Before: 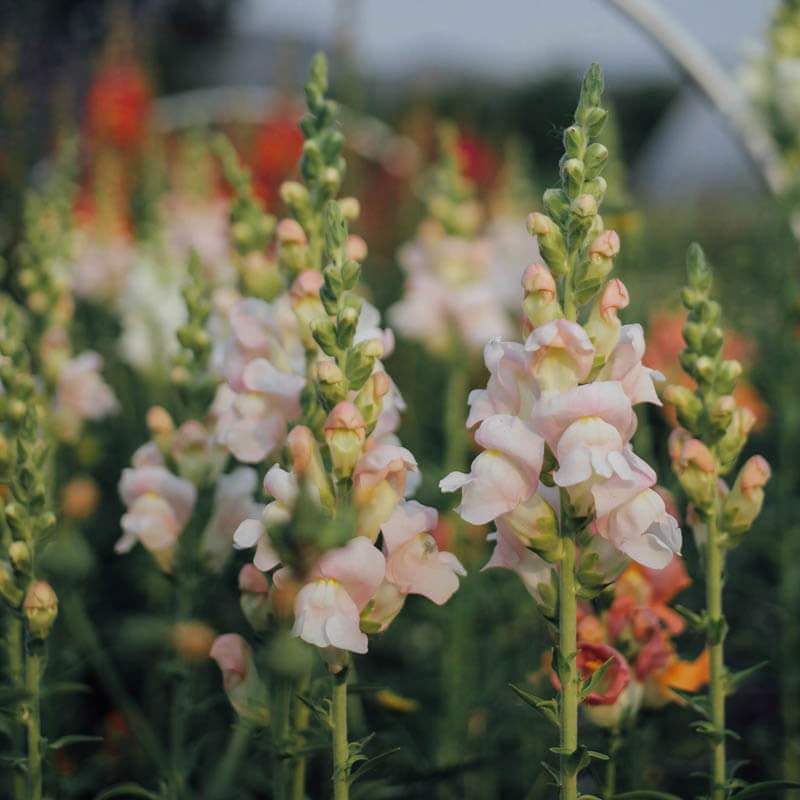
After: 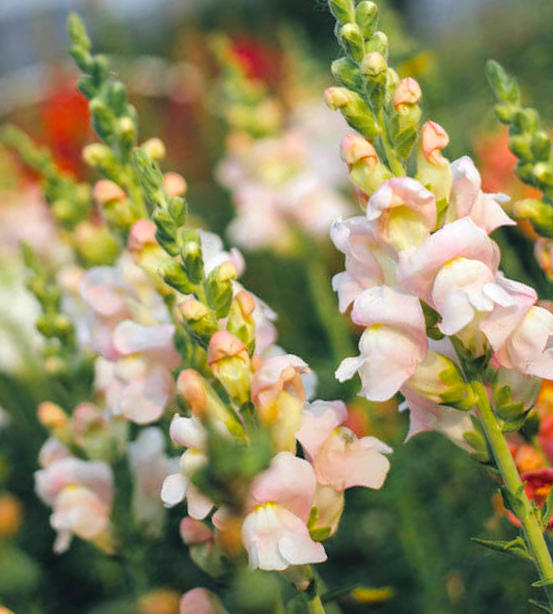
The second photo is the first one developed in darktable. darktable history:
color balance rgb: perceptual saturation grading › global saturation 25.784%
exposure: black level correction 0, exposure 0.693 EV, compensate highlight preservation false
crop and rotate: angle 20.6°, left 6.75%, right 4.182%, bottom 1.088%
shadows and highlights: shadows 36.13, highlights -35.04, soften with gaussian
